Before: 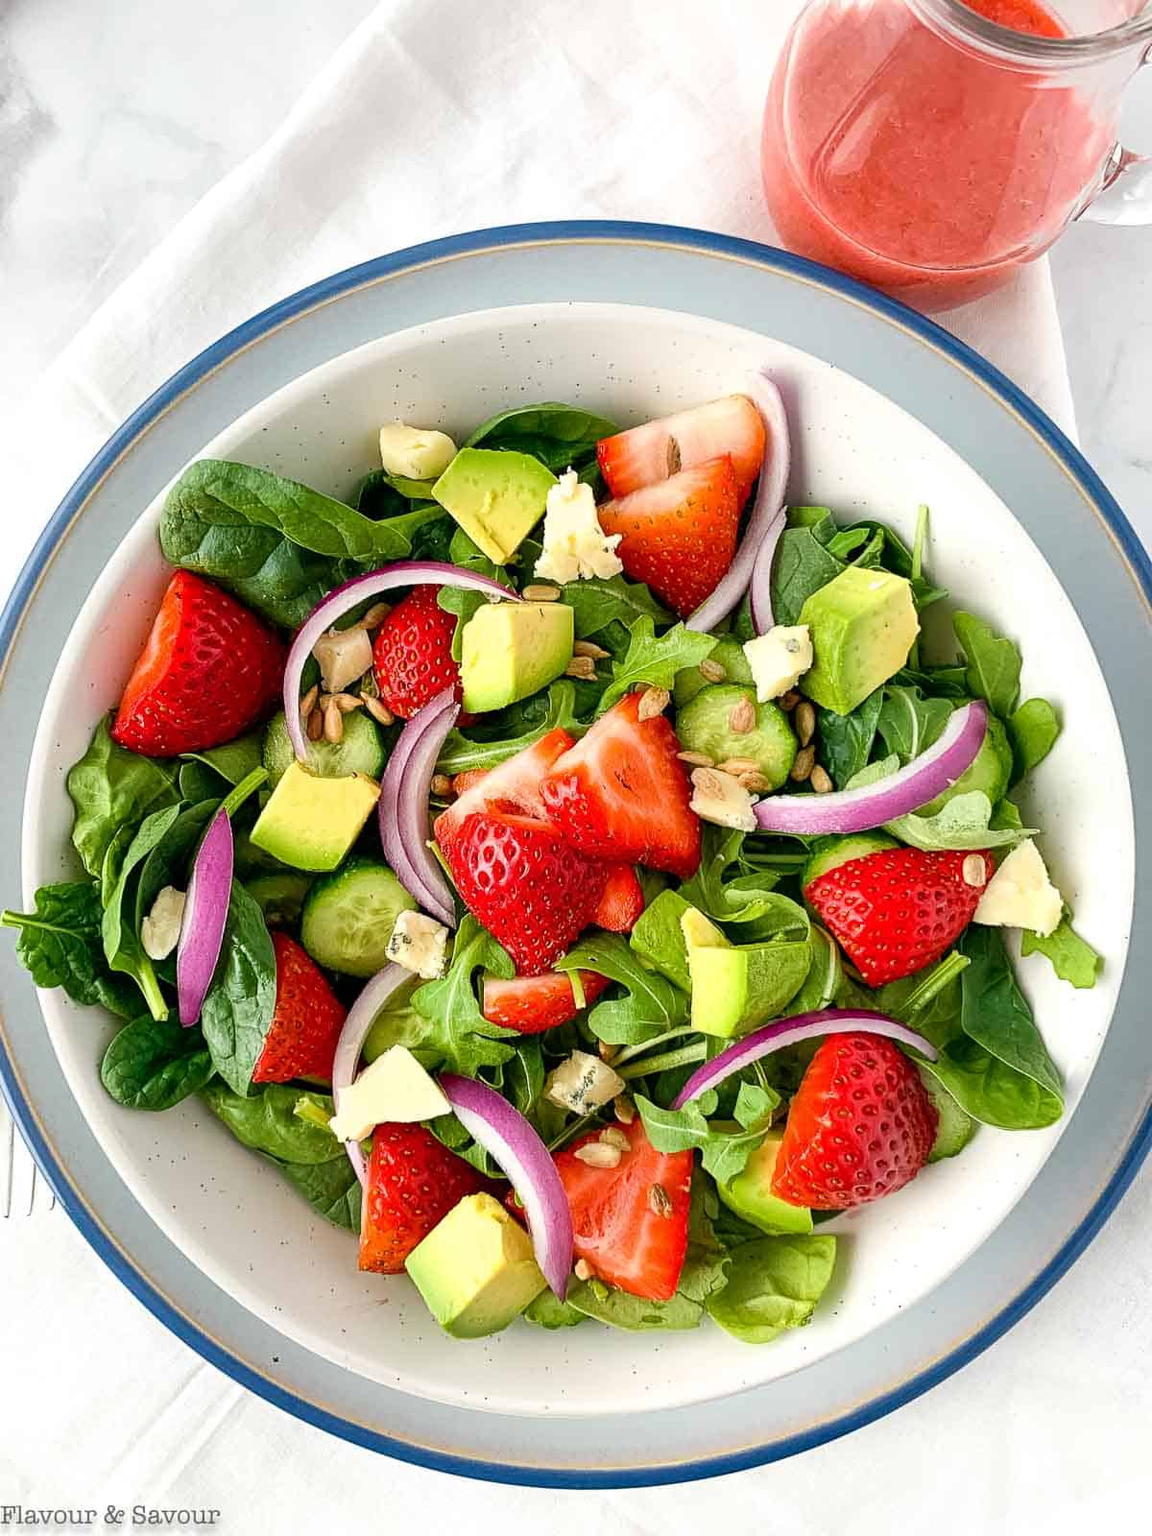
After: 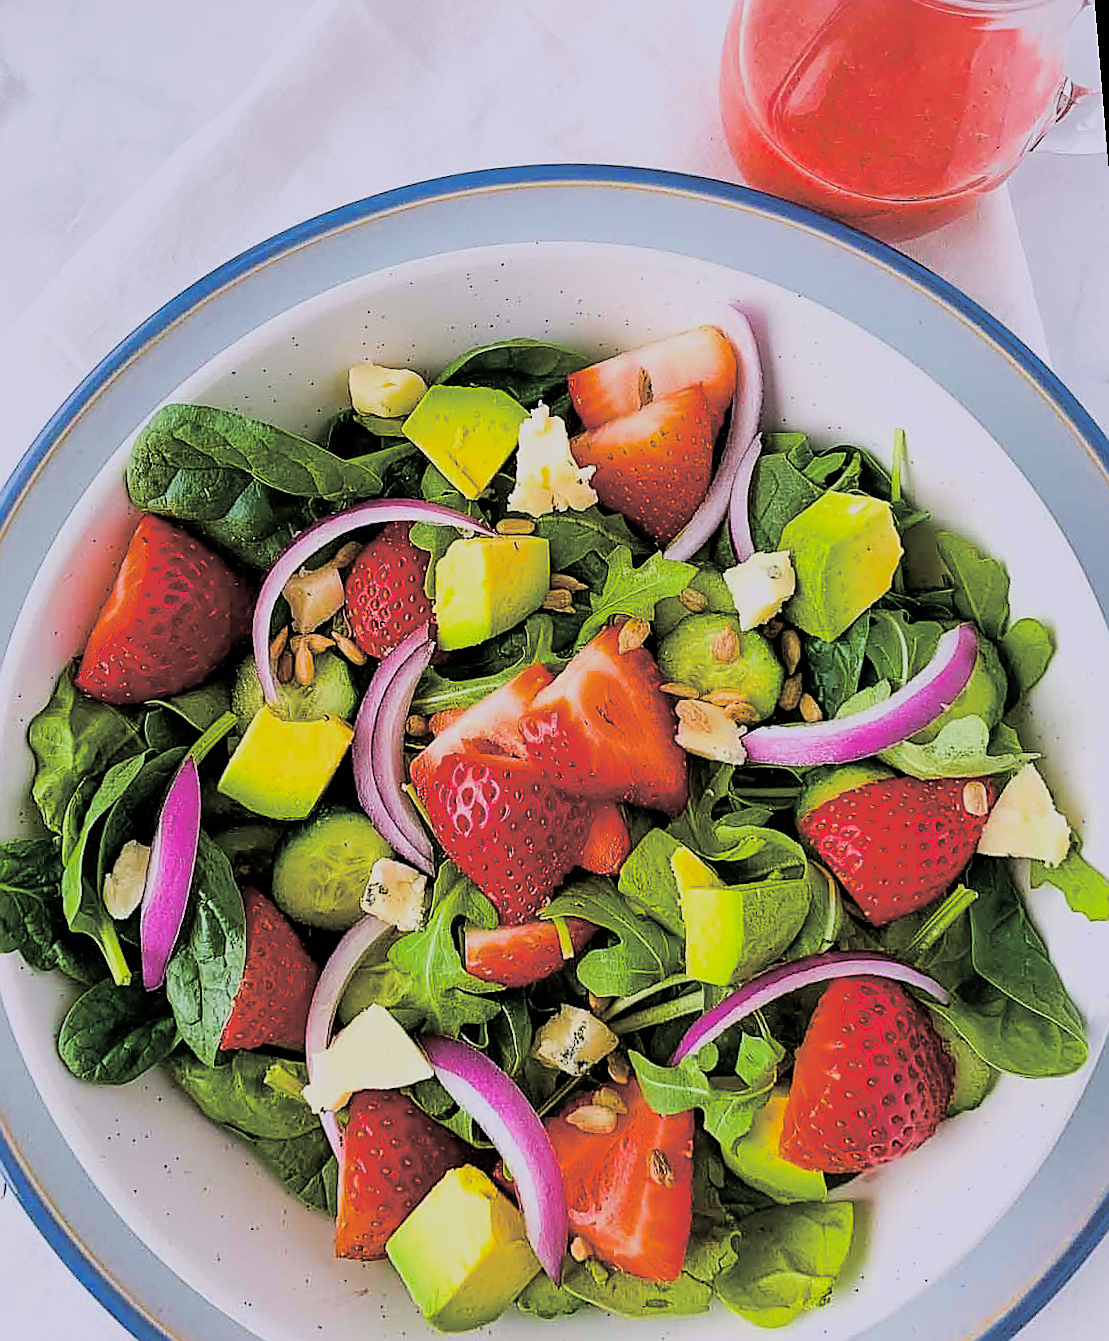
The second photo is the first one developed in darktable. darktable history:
white balance: red 1.004, blue 1.096
filmic rgb: black relative exposure -7.65 EV, white relative exposure 4.56 EV, hardness 3.61, contrast 1.05
sharpen: radius 1.4, amount 1.25, threshold 0.7
split-toning: shadows › hue 36°, shadows › saturation 0.05, highlights › hue 10.8°, highlights › saturation 0.15, compress 40%
crop and rotate: top 0%, bottom 11.49%
rotate and perspective: rotation -1.68°, lens shift (vertical) -0.146, crop left 0.049, crop right 0.912, crop top 0.032, crop bottom 0.96
color balance rgb: linear chroma grading › global chroma 15%, perceptual saturation grading › global saturation 30%
